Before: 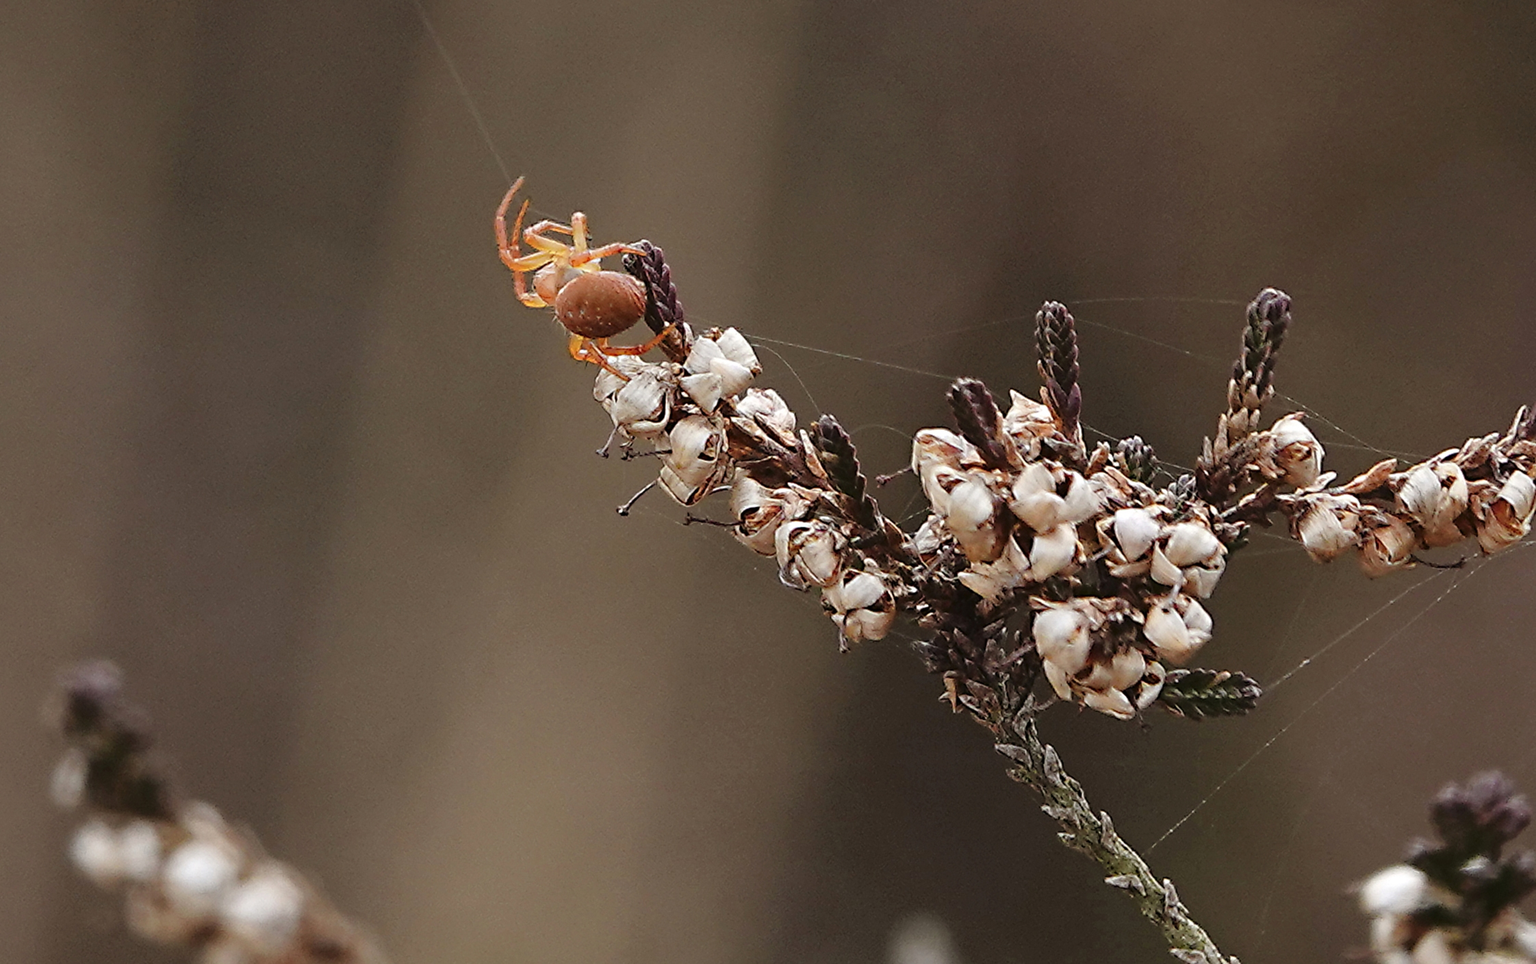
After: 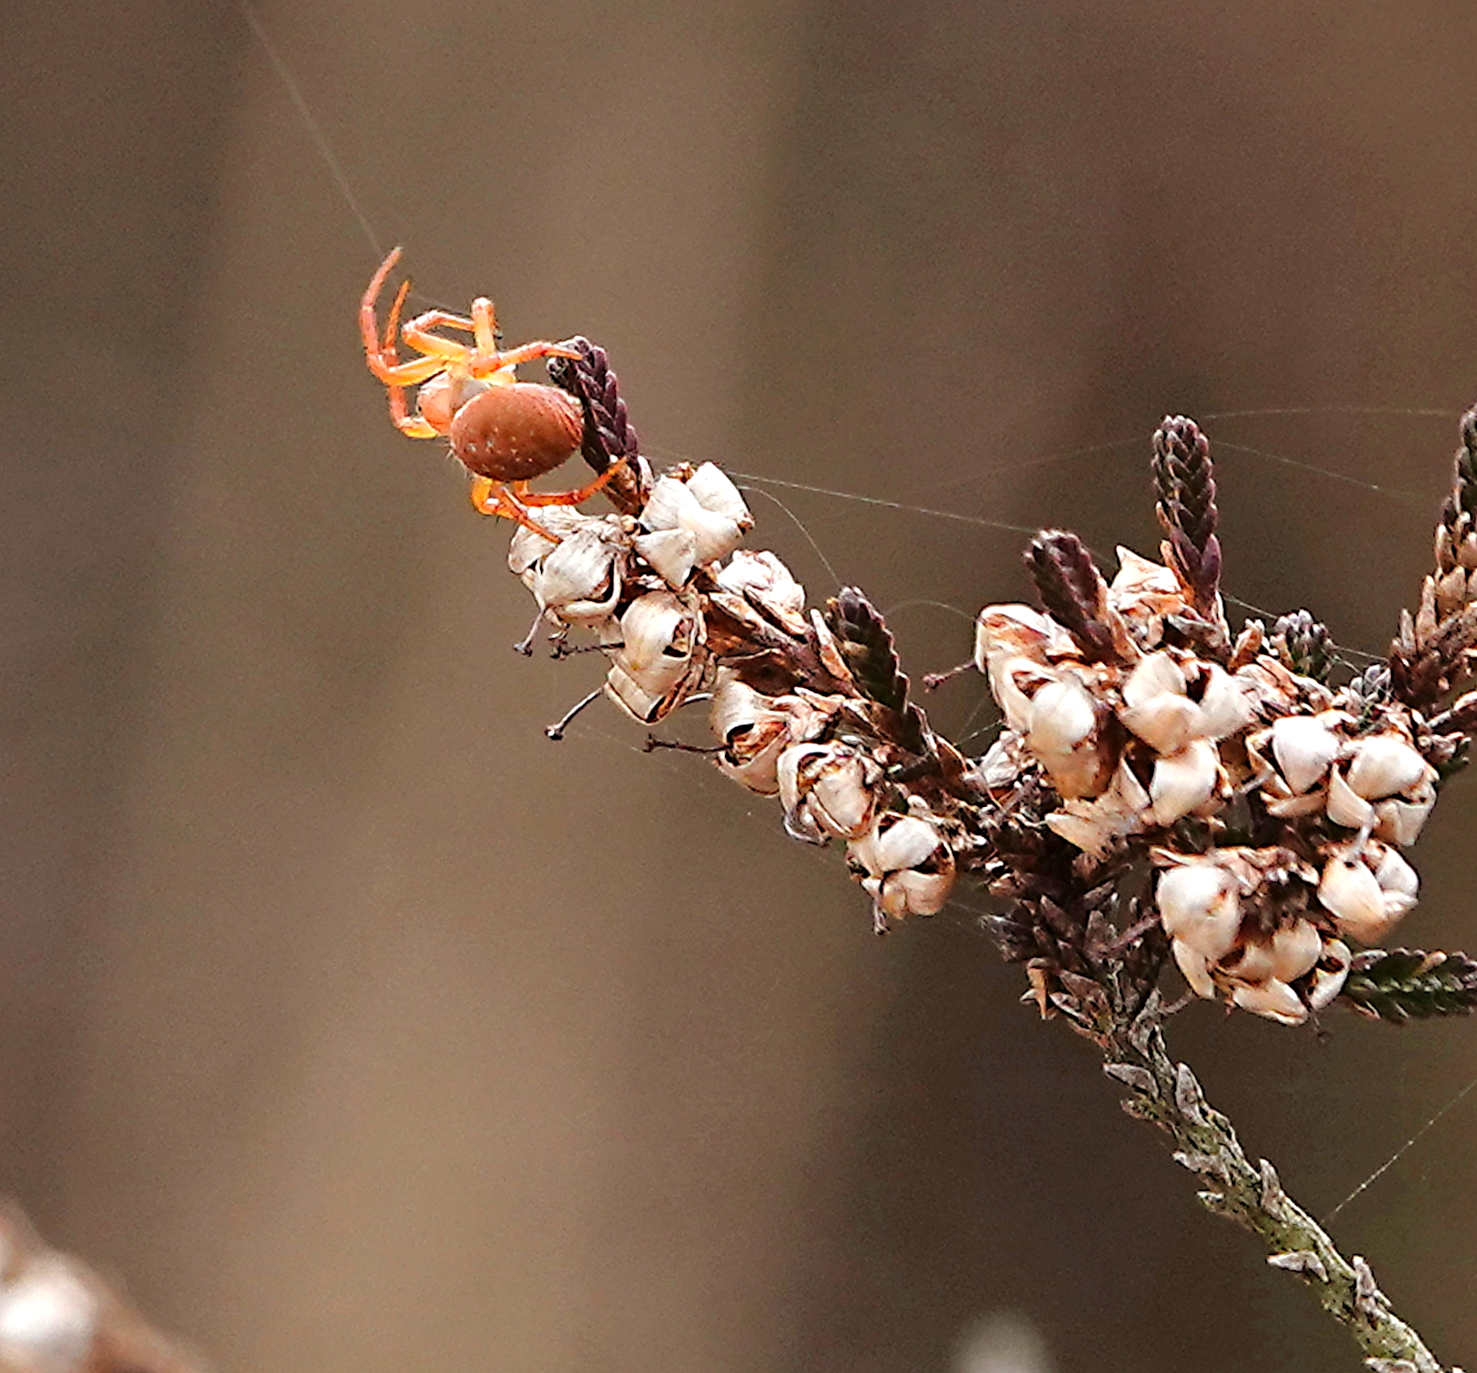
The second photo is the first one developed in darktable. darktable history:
rotate and perspective: rotation -1°, crop left 0.011, crop right 0.989, crop top 0.025, crop bottom 0.975
crop and rotate: left 15.546%, right 17.787%
exposure: black level correction 0.001, exposure 0.5 EV, compensate exposure bias true, compensate highlight preservation false
shadows and highlights: shadows 25, highlights -25
